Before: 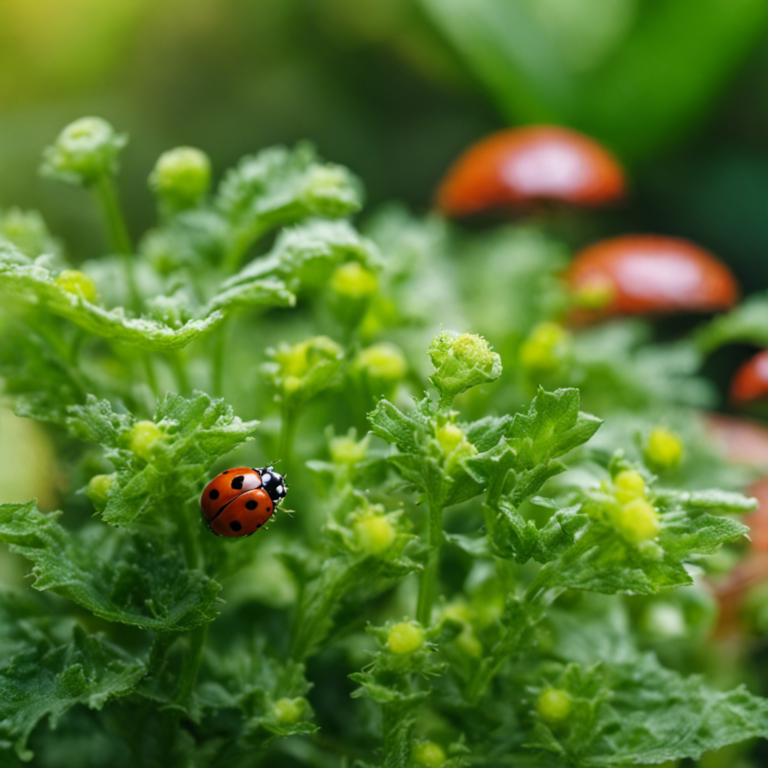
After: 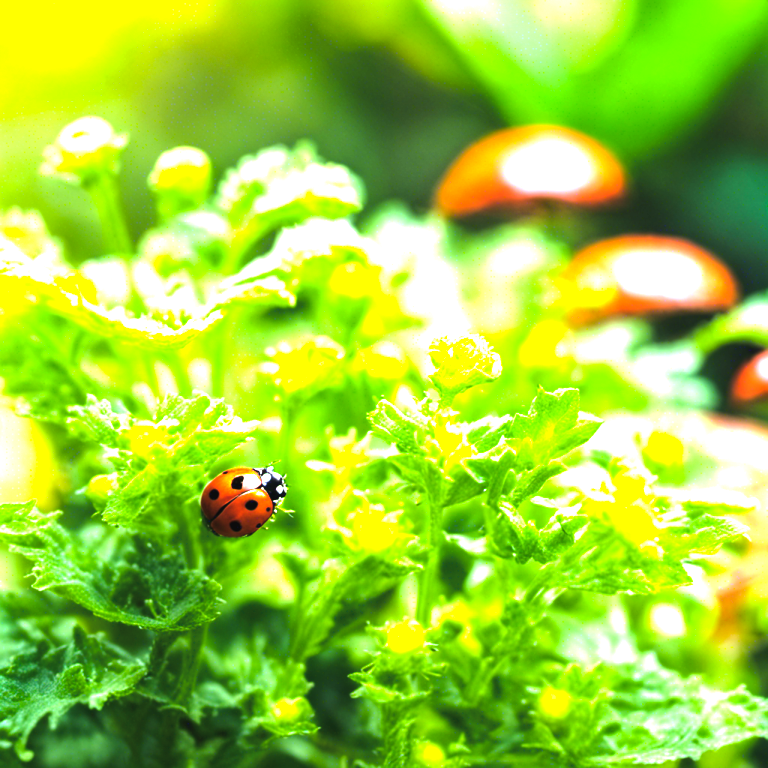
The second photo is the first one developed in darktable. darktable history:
color balance rgb: global offset › luminance 0.71%, perceptual saturation grading › global saturation -11.5%, perceptual brilliance grading › highlights 17.77%, perceptual brilliance grading › mid-tones 31.71%, perceptual brilliance grading › shadows -31.01%, global vibrance 50%
exposure: black level correction 0.001, exposure 1.735 EV, compensate highlight preservation false
